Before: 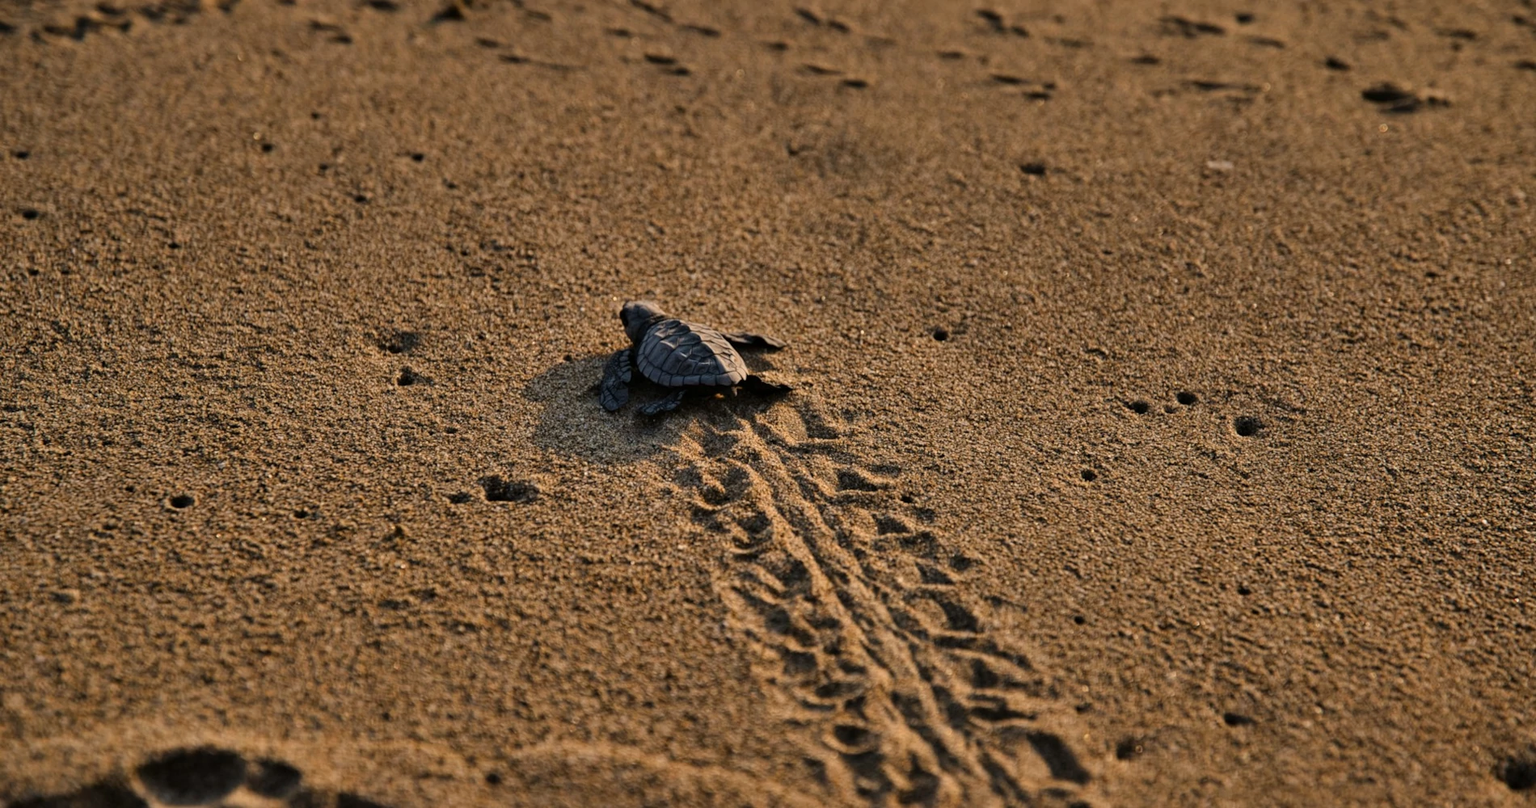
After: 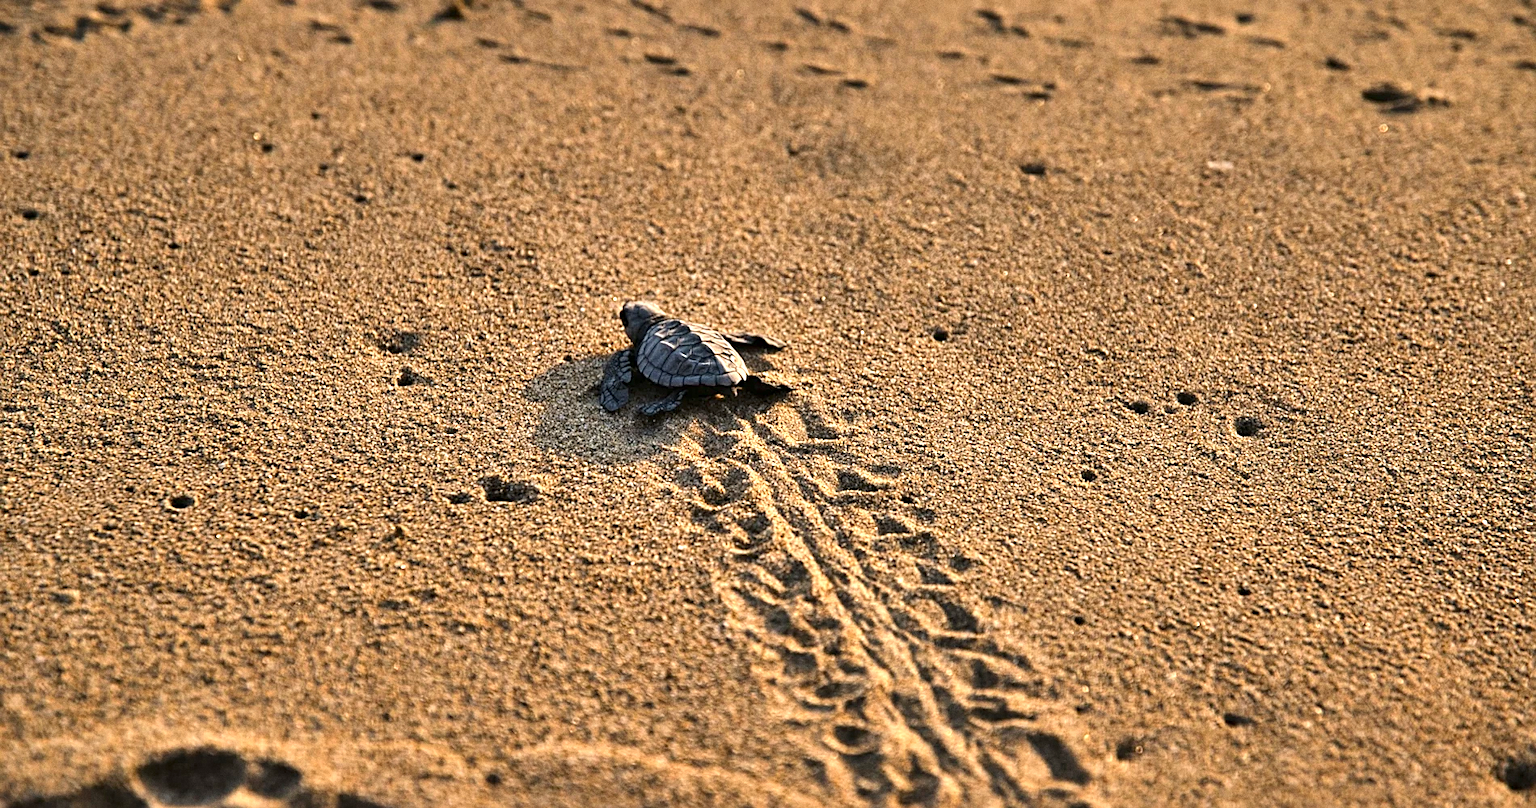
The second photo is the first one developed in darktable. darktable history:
sharpen: on, module defaults
grain: coarseness 0.47 ISO
exposure: exposure 1.223 EV, compensate highlight preservation false
